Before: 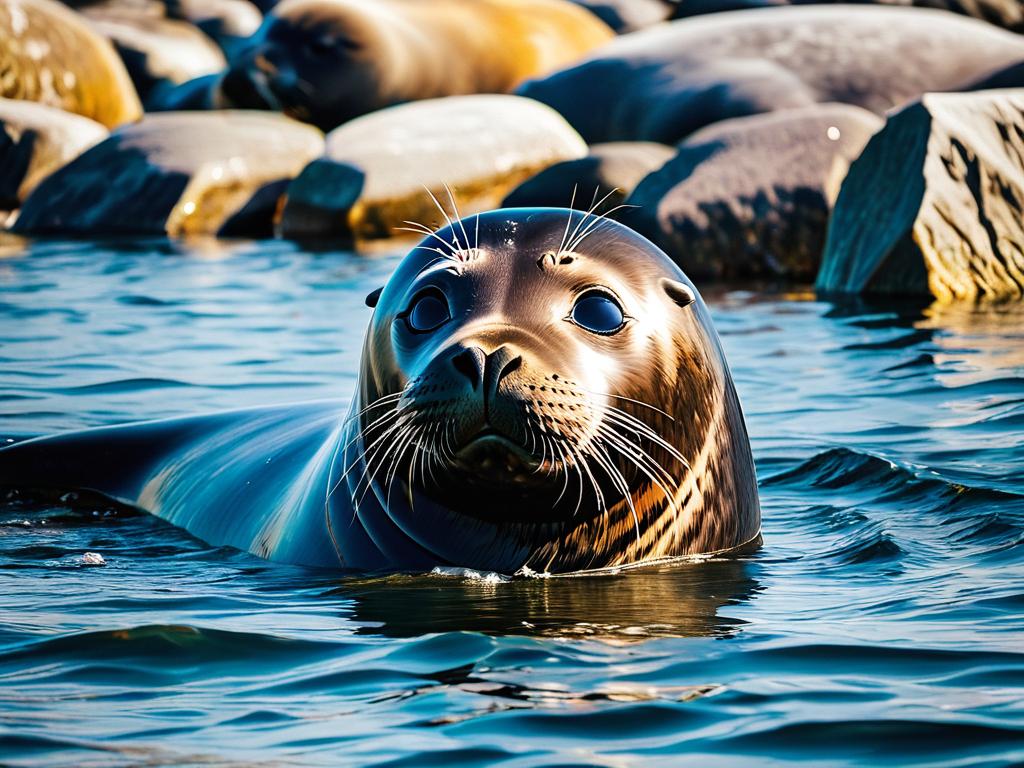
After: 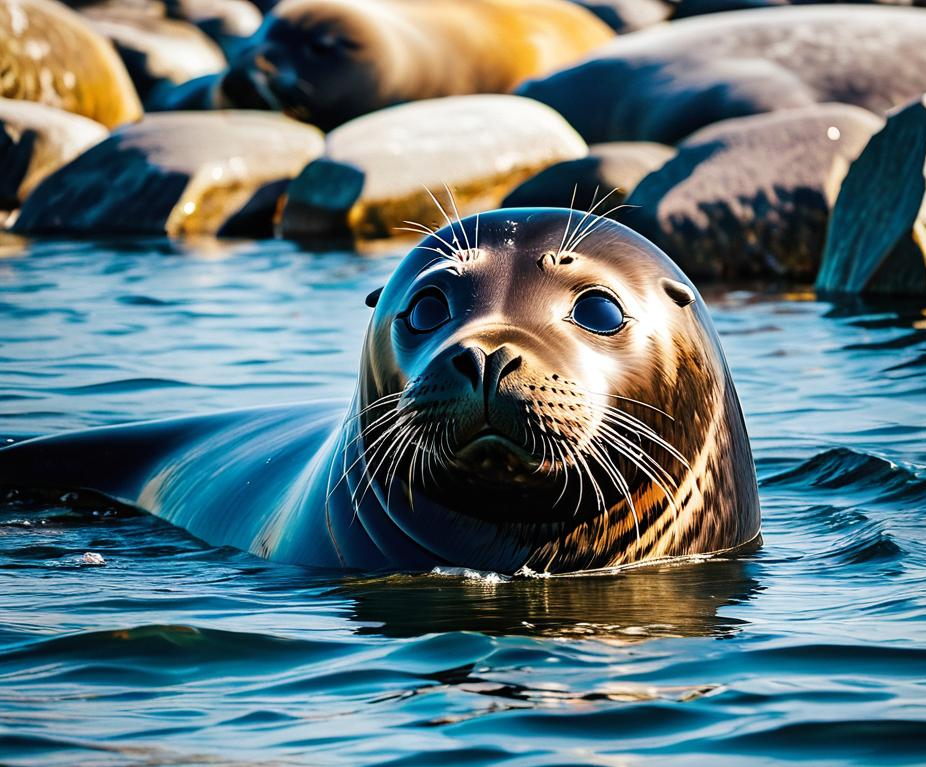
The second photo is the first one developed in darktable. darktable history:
crop: right 9.521%, bottom 0.037%
